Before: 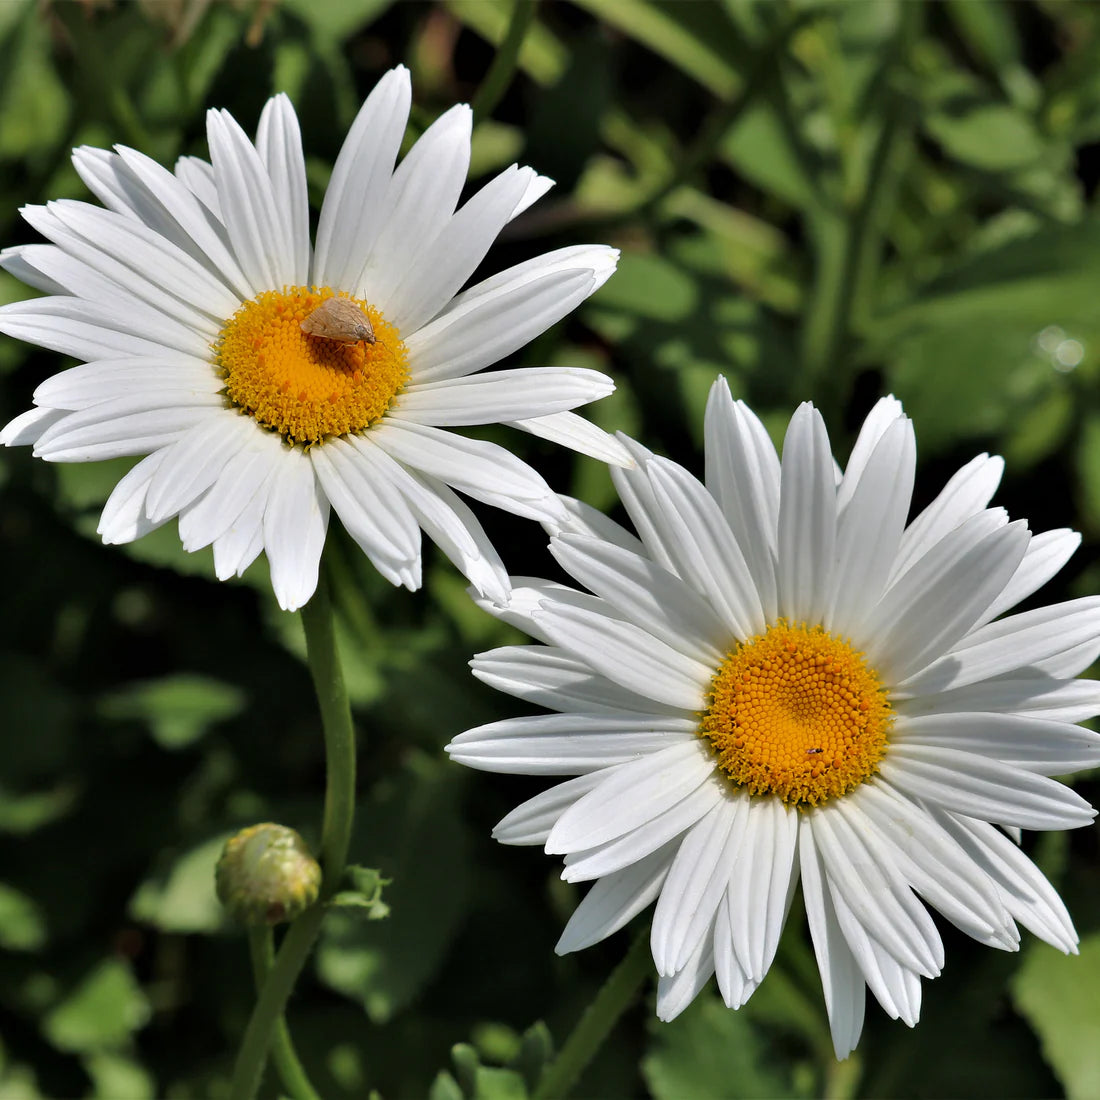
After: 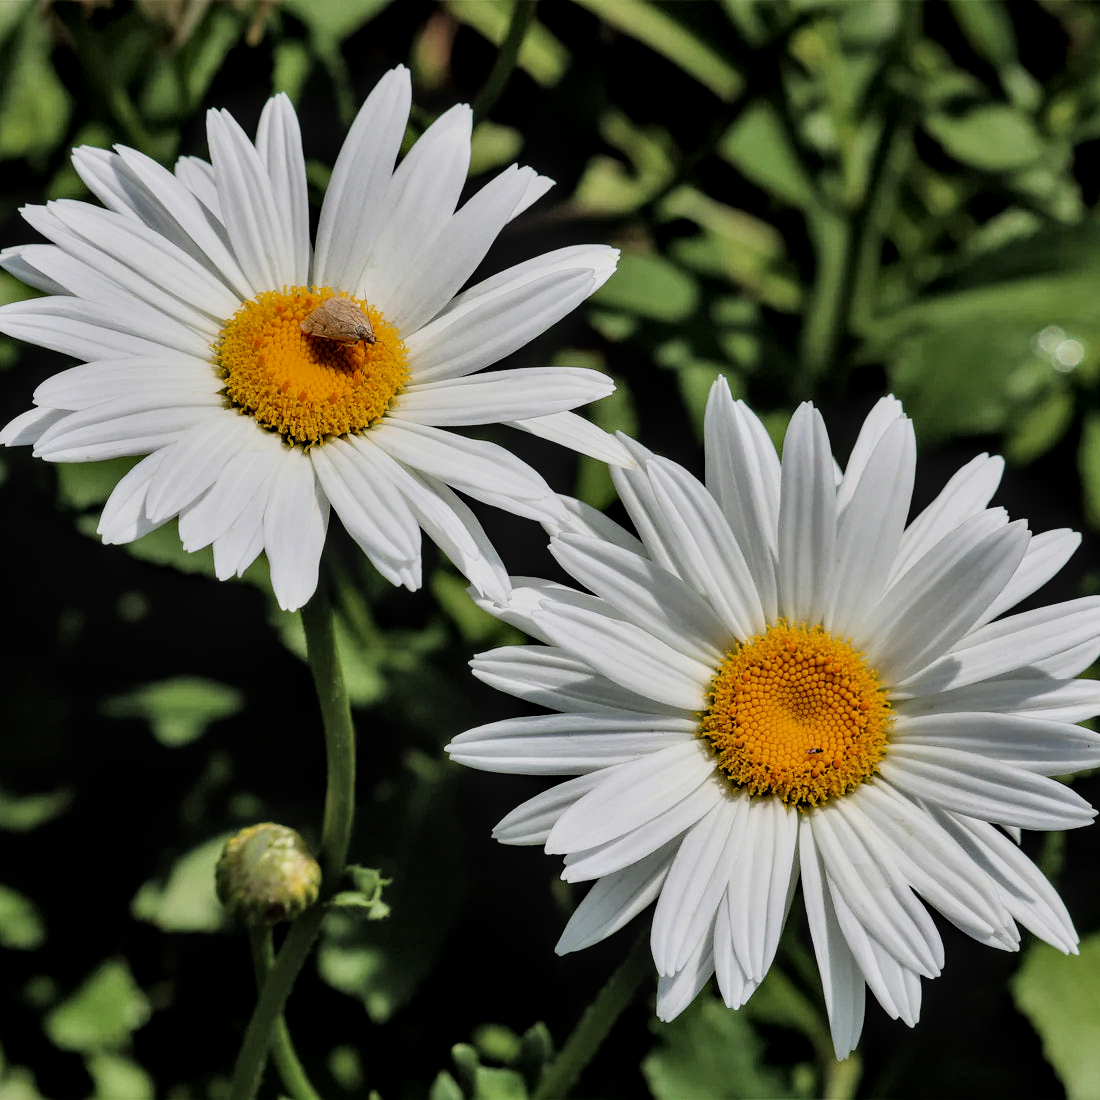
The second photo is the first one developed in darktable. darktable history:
filmic rgb: black relative exposure -7.65 EV, white relative exposure 4.56 EV, threshold 3.02 EV, hardness 3.61, contrast 1.256, iterations of high-quality reconstruction 0, enable highlight reconstruction true
local contrast: detail 130%
